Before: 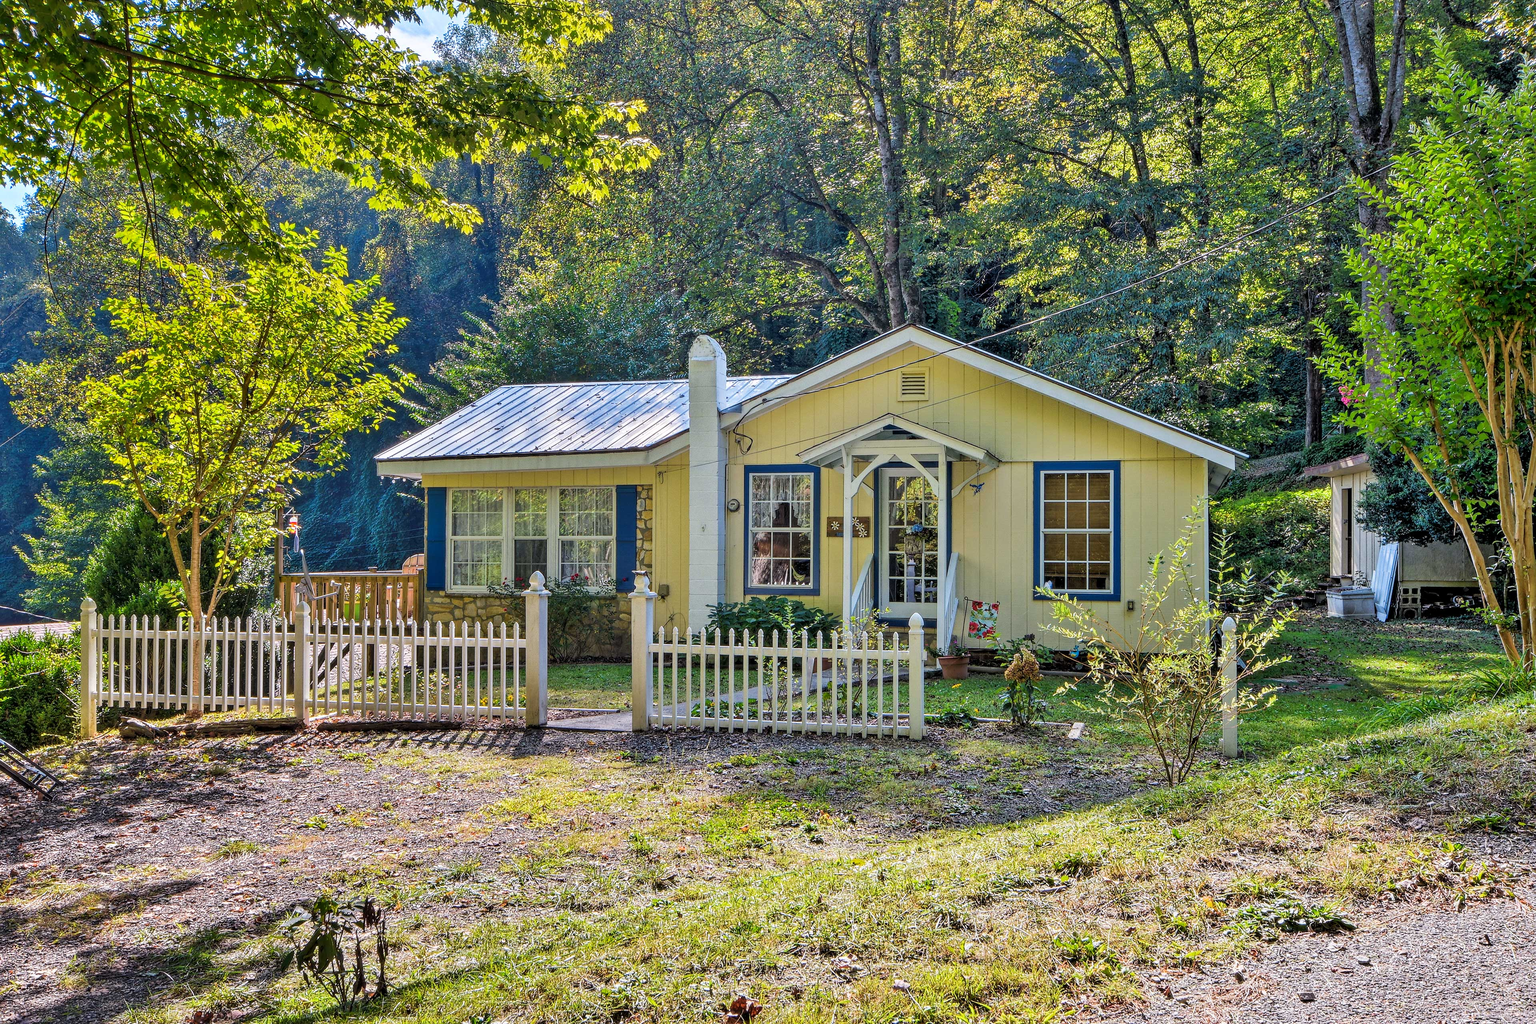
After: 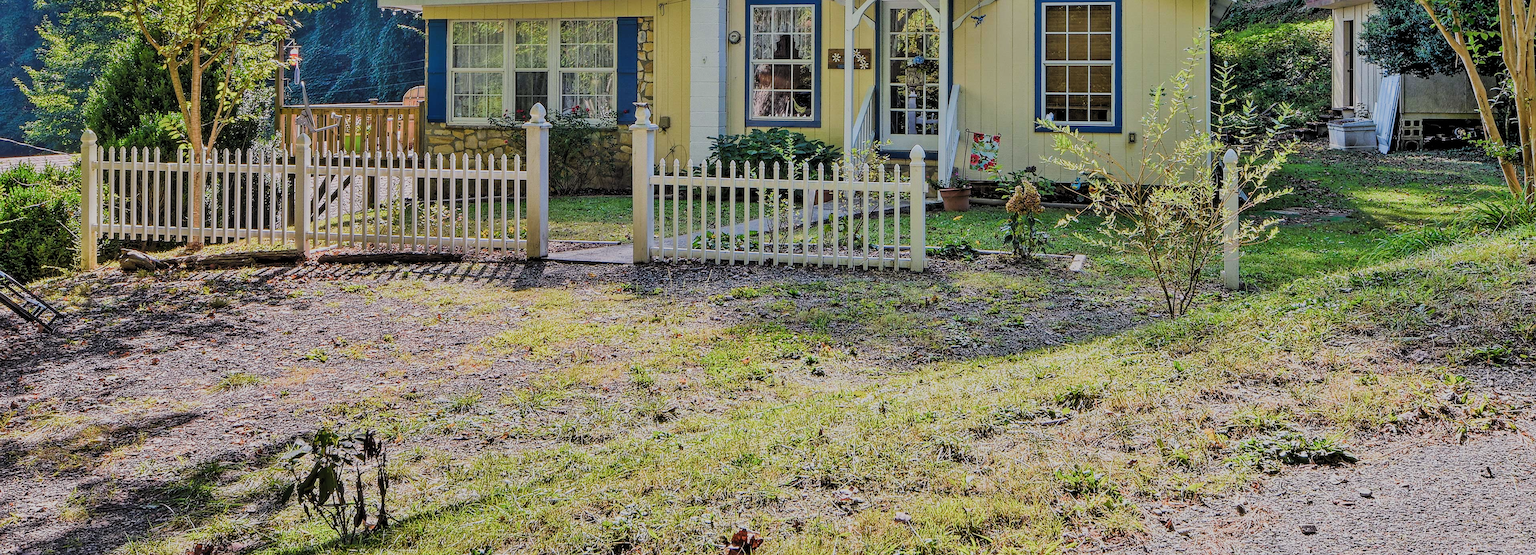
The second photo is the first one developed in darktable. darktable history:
sharpen: amount 0.215
crop and rotate: top 45.769%, right 0.099%
filmic rgb: black relative exposure -7.65 EV, white relative exposure 4.56 EV, threshold 2.99 EV, hardness 3.61, color science v5 (2021), contrast in shadows safe, contrast in highlights safe, enable highlight reconstruction true
